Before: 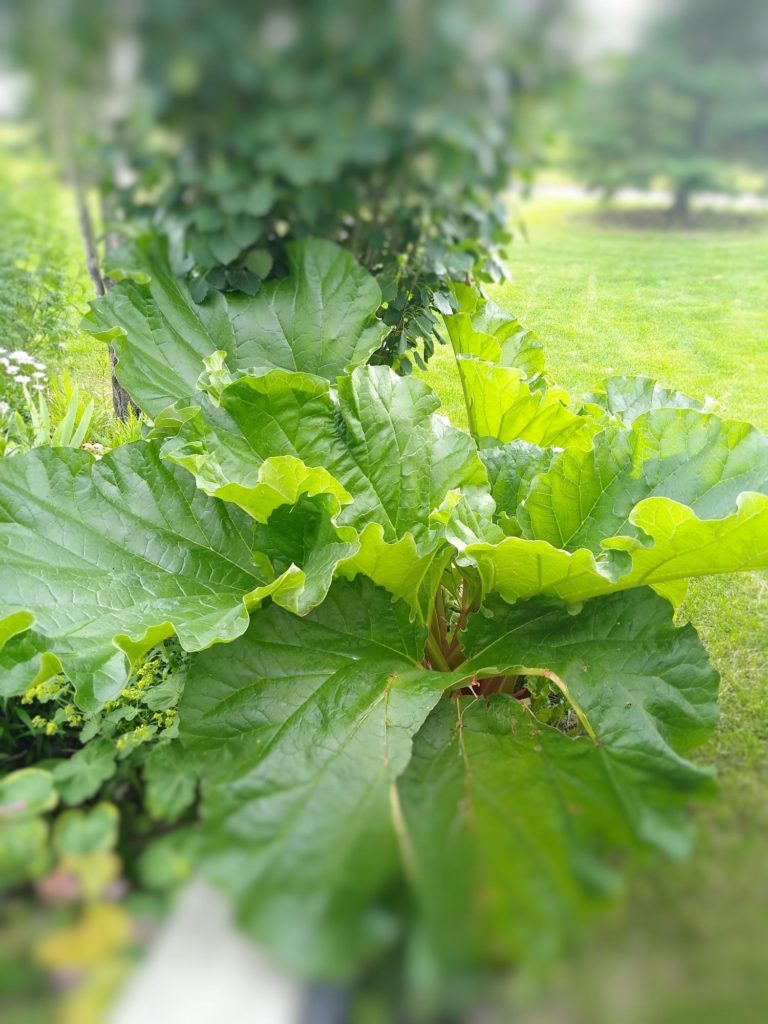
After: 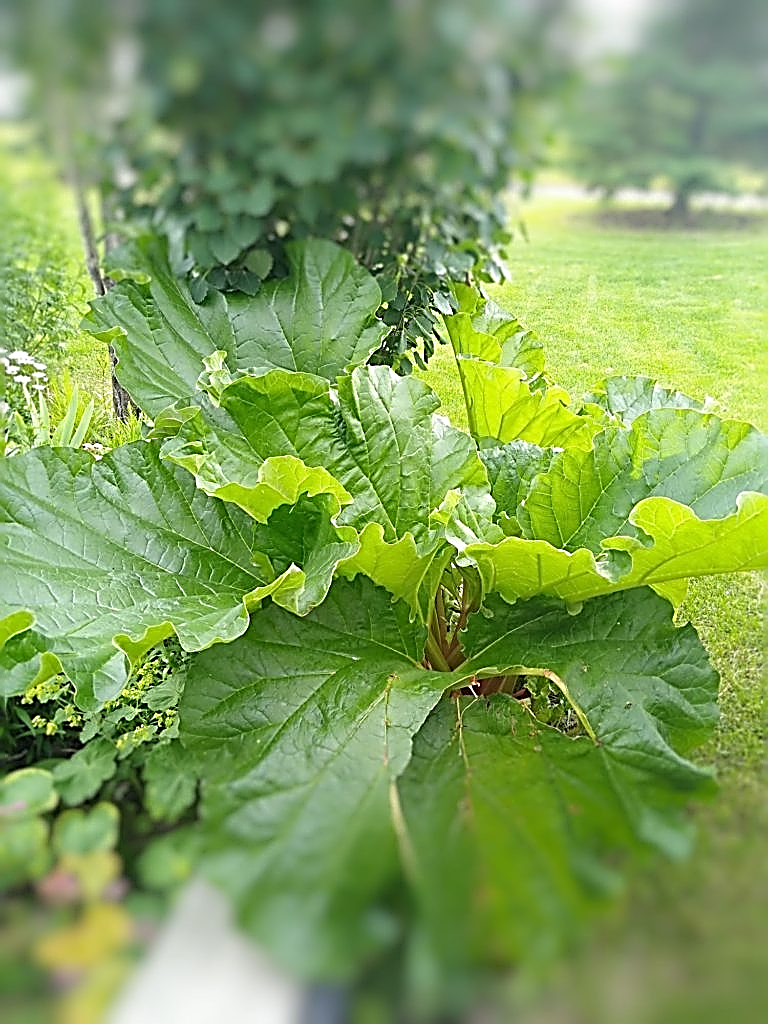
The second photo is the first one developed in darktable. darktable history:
sharpen: amount 1.997
